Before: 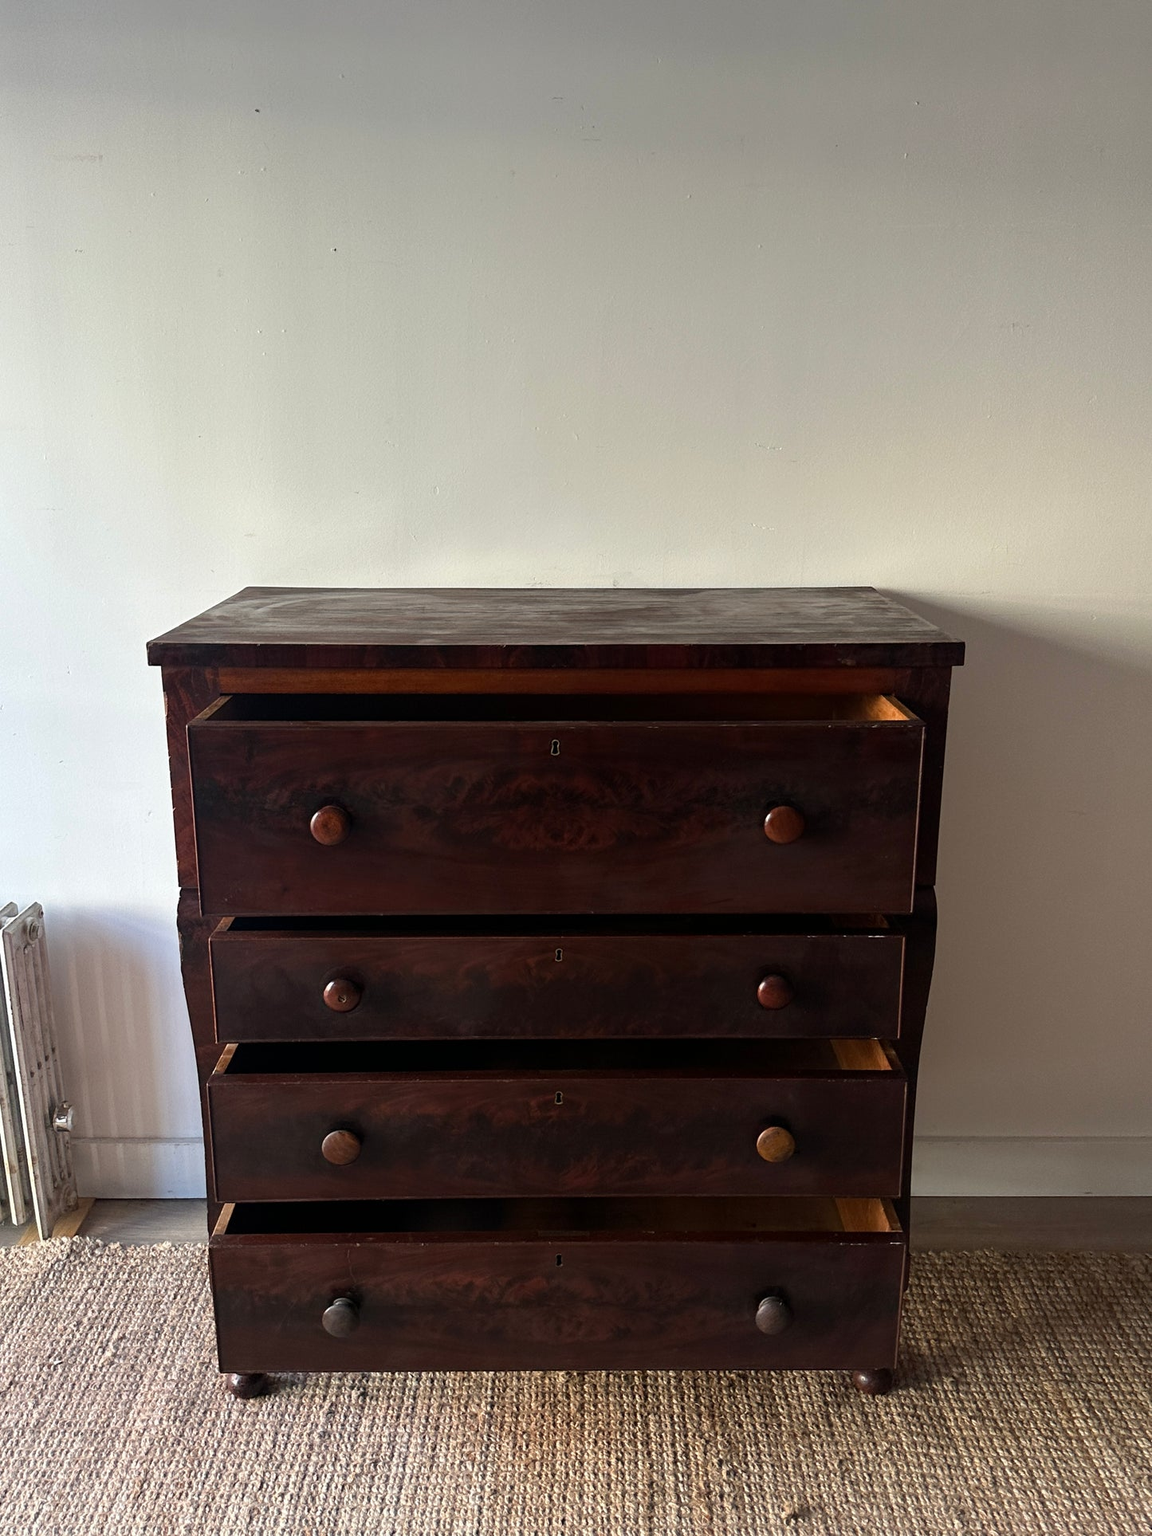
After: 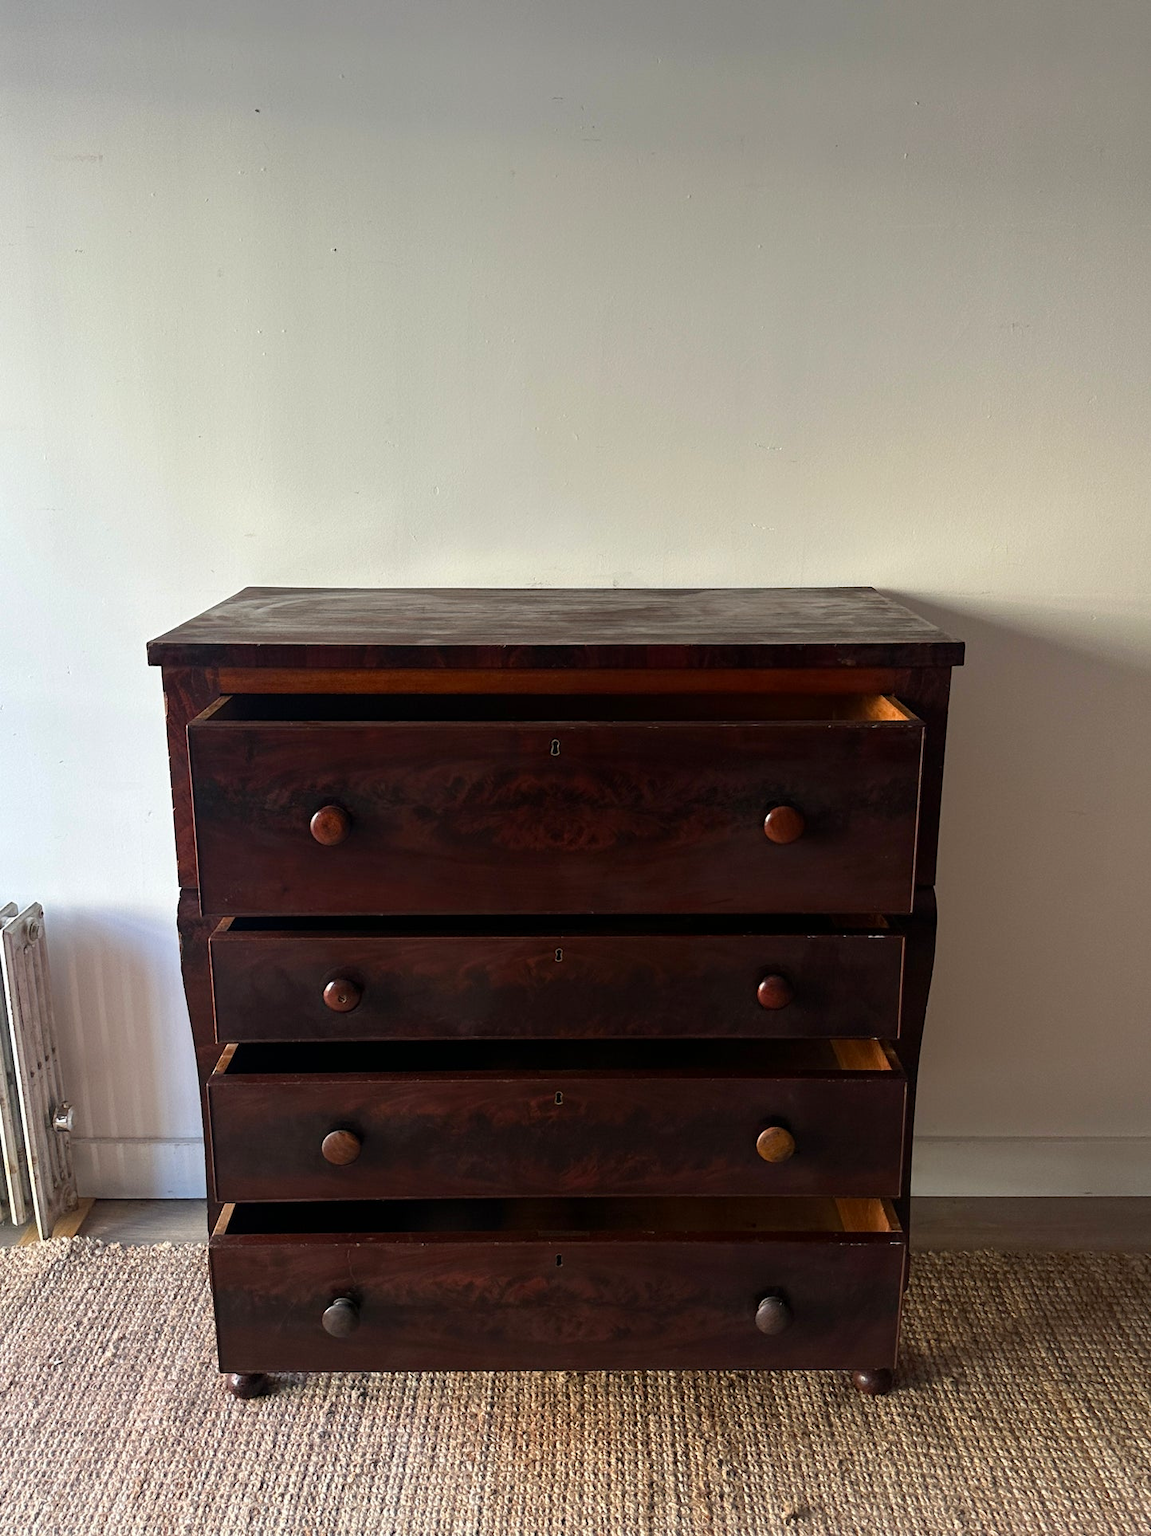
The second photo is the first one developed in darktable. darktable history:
contrast brightness saturation: saturation 0.121
